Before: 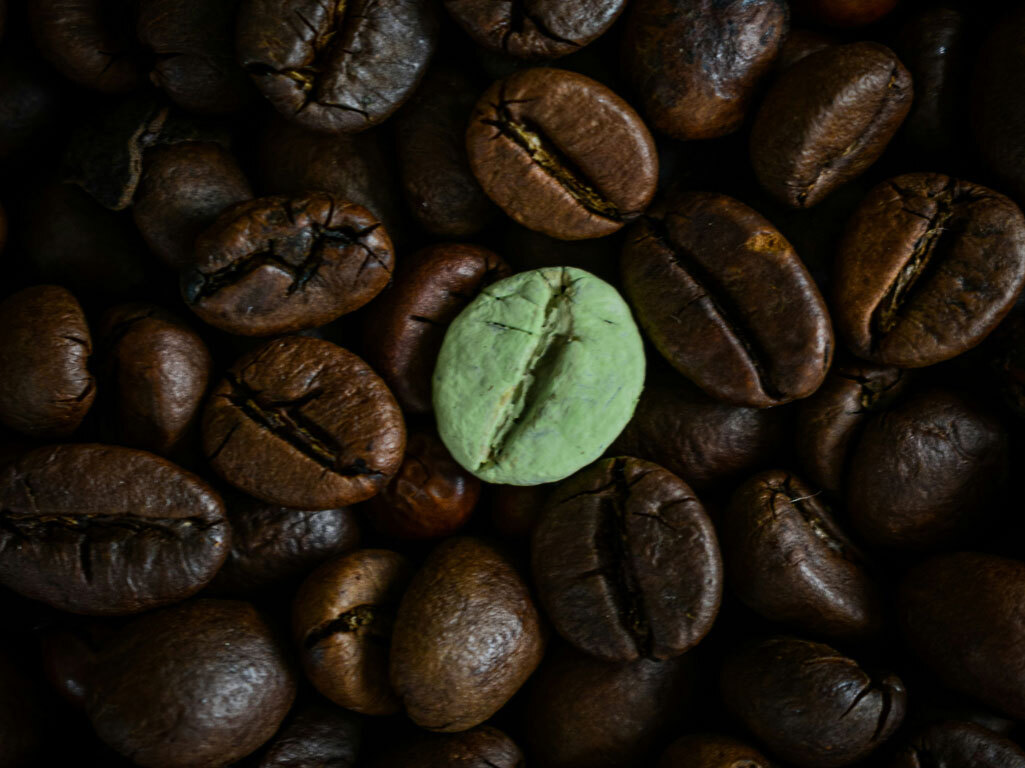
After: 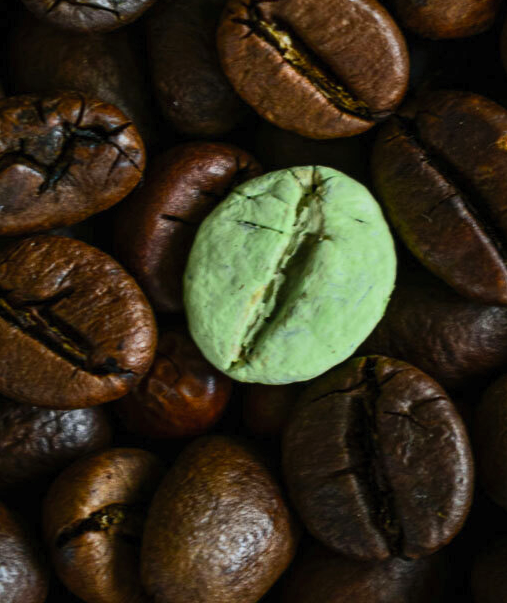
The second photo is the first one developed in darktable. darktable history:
crop and rotate: angle 0.02°, left 24.353%, top 13.219%, right 26.156%, bottom 8.224%
contrast brightness saturation: contrast 0.2, brightness 0.16, saturation 0.22
